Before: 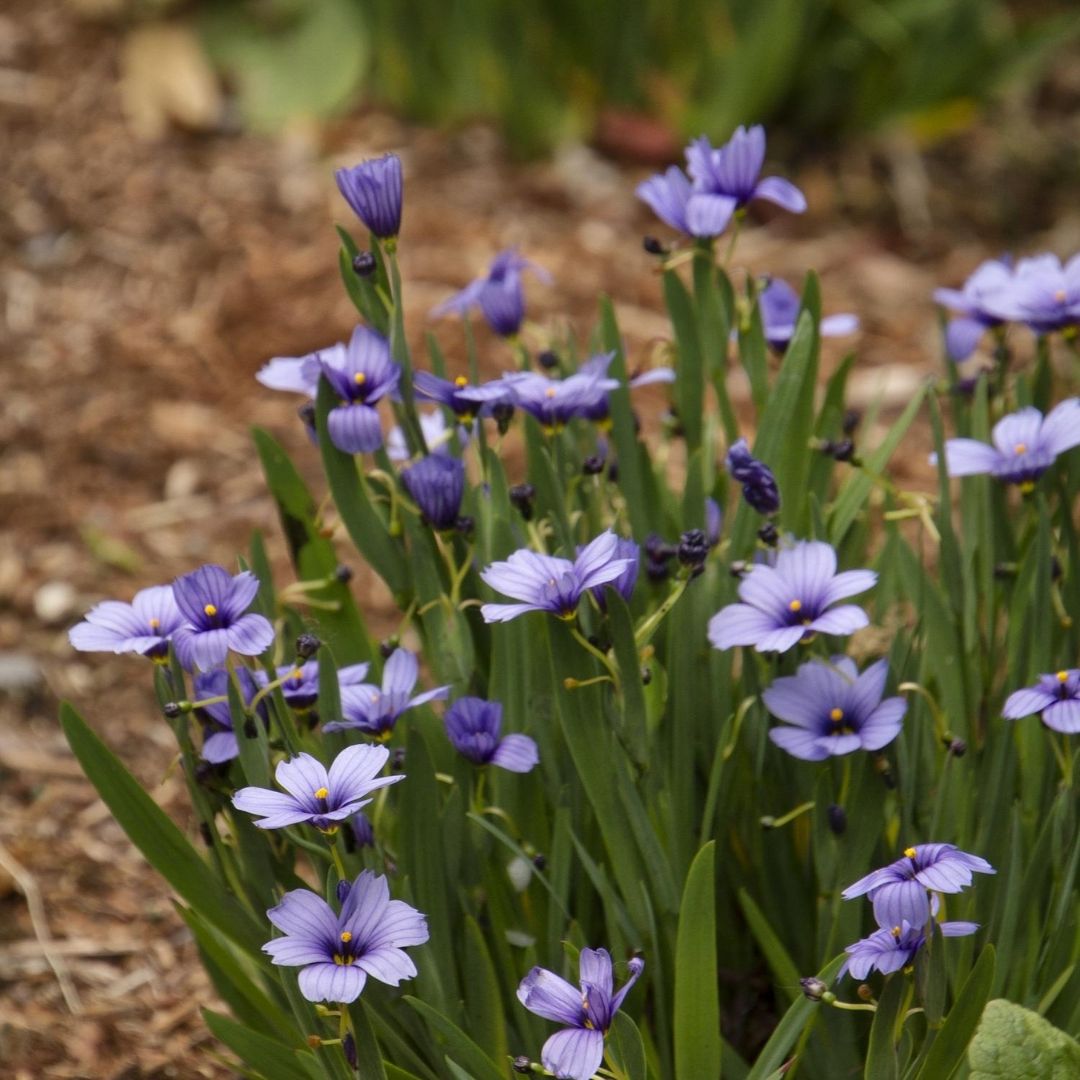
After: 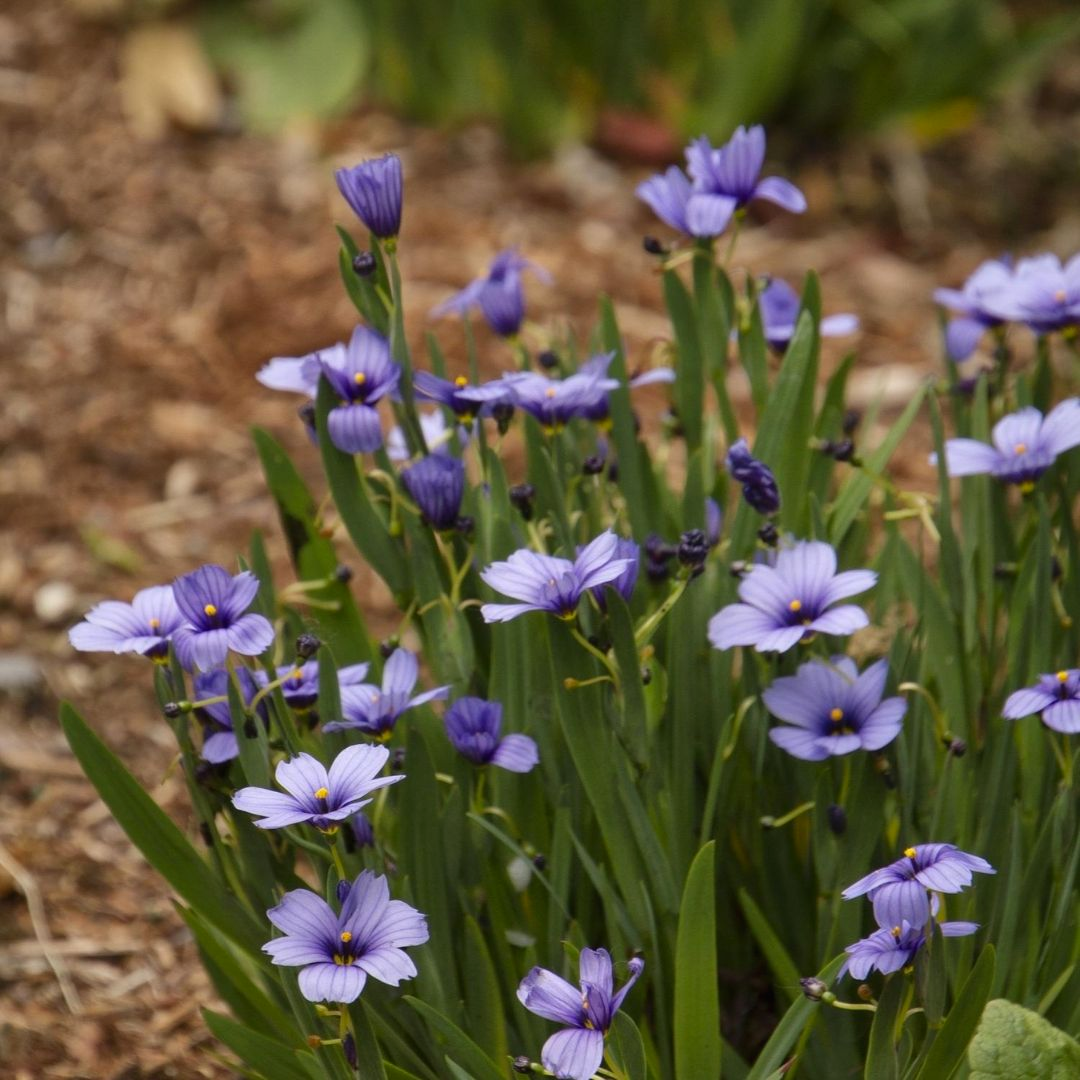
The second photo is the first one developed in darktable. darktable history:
contrast brightness saturation: contrast -0.023, brightness -0.014, saturation 0.036
